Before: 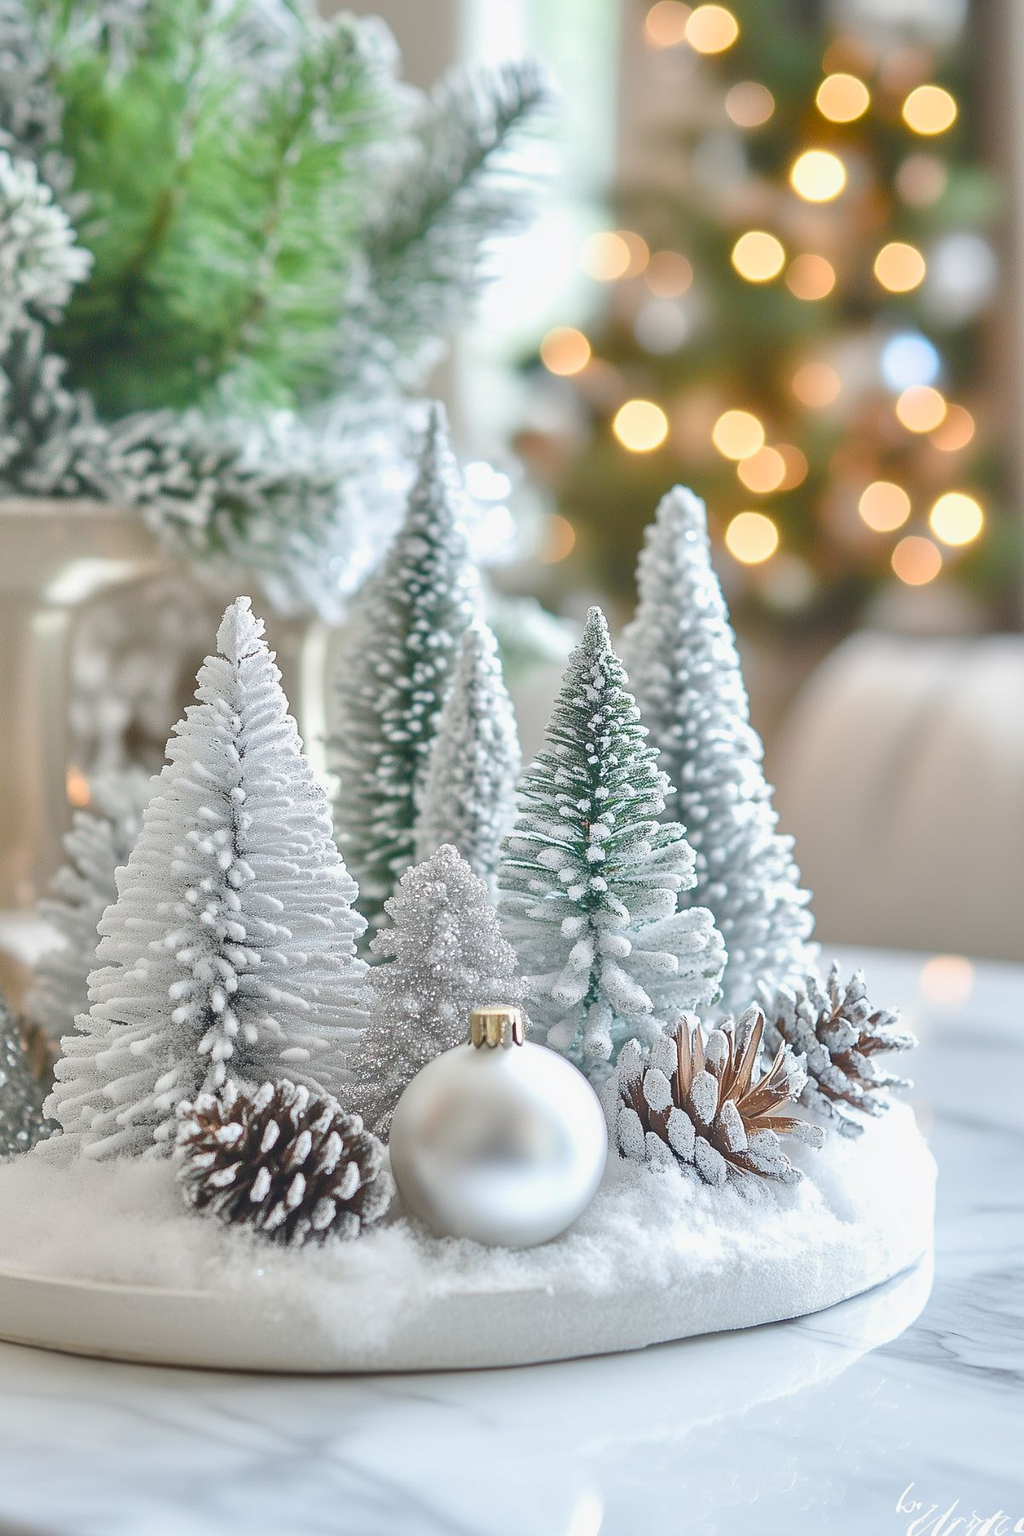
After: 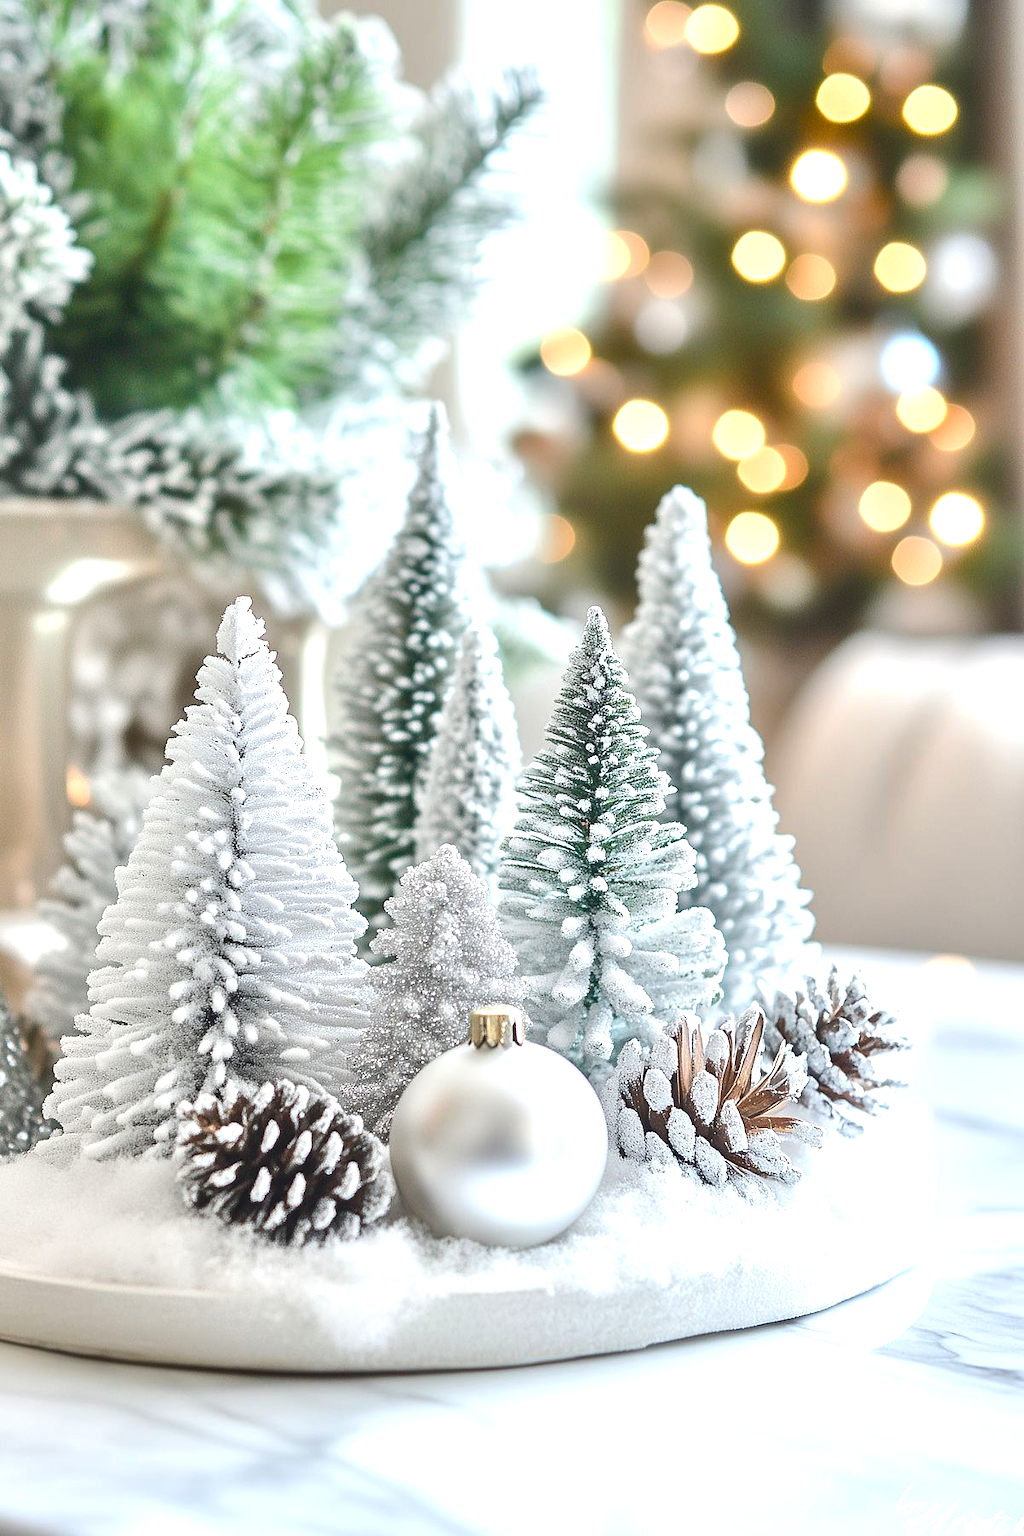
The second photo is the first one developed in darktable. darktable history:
tone equalizer: -8 EV -0.738 EV, -7 EV -0.688 EV, -6 EV -0.561 EV, -5 EV -0.417 EV, -3 EV 0.39 EV, -2 EV 0.6 EV, -1 EV 0.687 EV, +0 EV 0.761 EV, edges refinement/feathering 500, mask exposure compensation -1.57 EV, preserve details no
